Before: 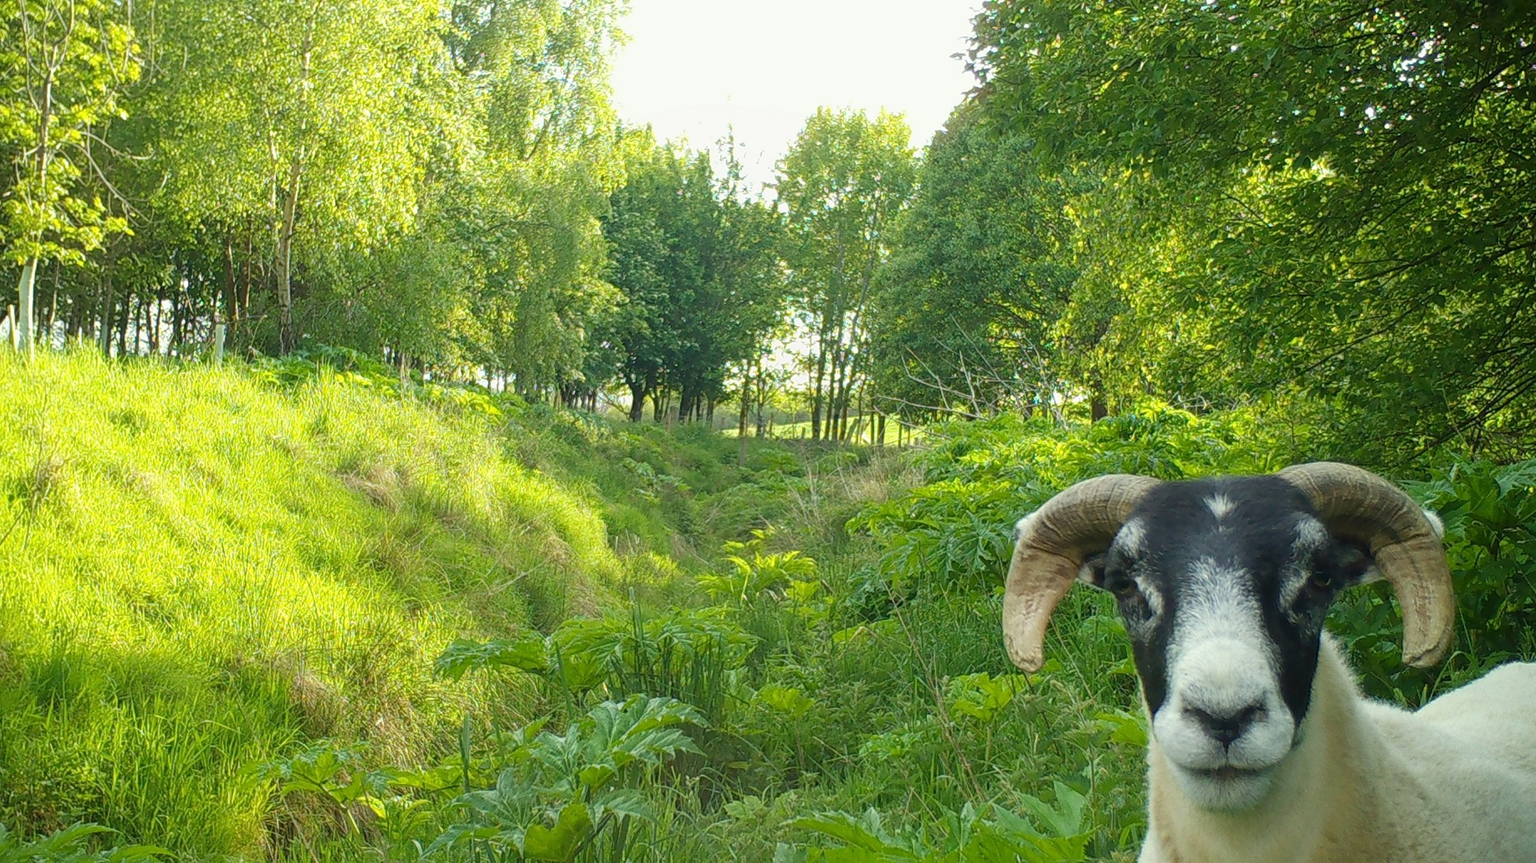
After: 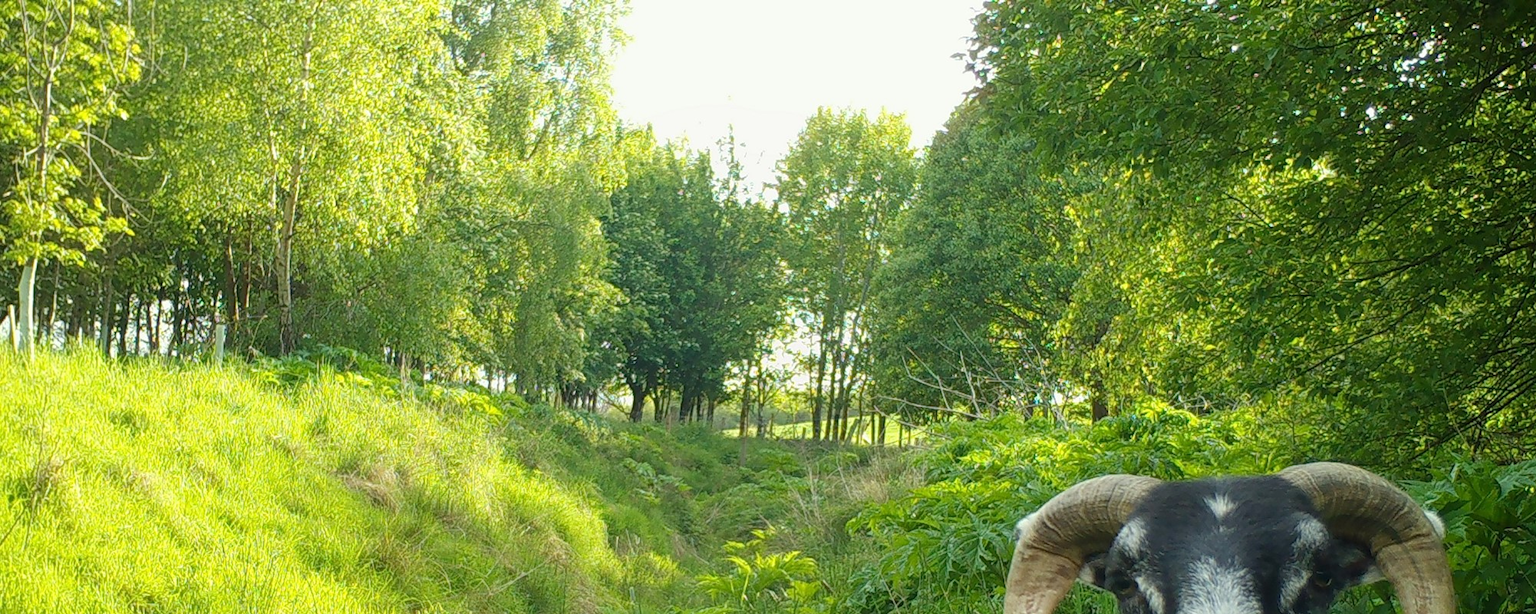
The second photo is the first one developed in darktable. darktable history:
crop: right 0.001%, bottom 28.759%
